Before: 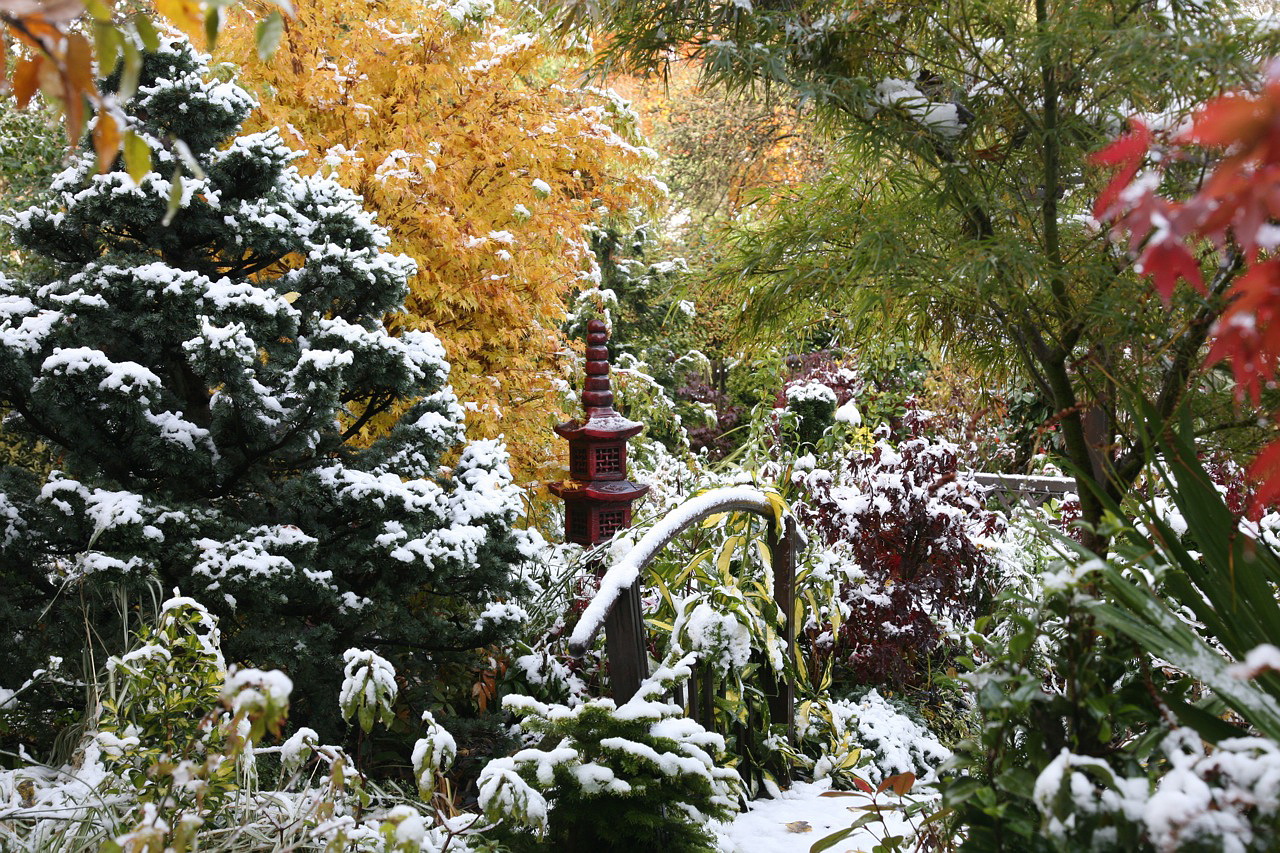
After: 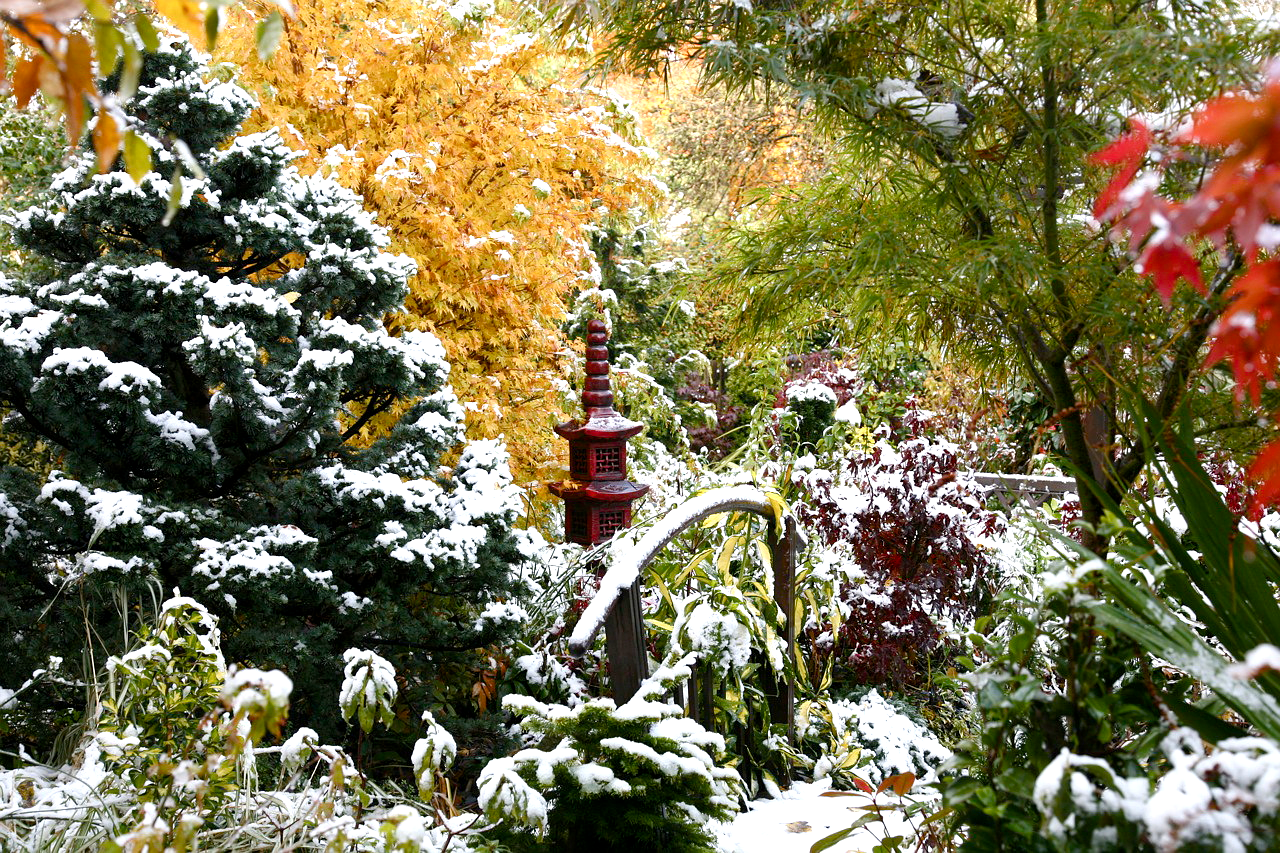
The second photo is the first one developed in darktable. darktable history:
color balance rgb: perceptual saturation grading › global saturation 20%, perceptual saturation grading › highlights -25%, perceptual saturation grading › shadows 25%
exposure: black level correction 0.001, exposure 0.5 EV, compensate exposure bias true, compensate highlight preservation false
